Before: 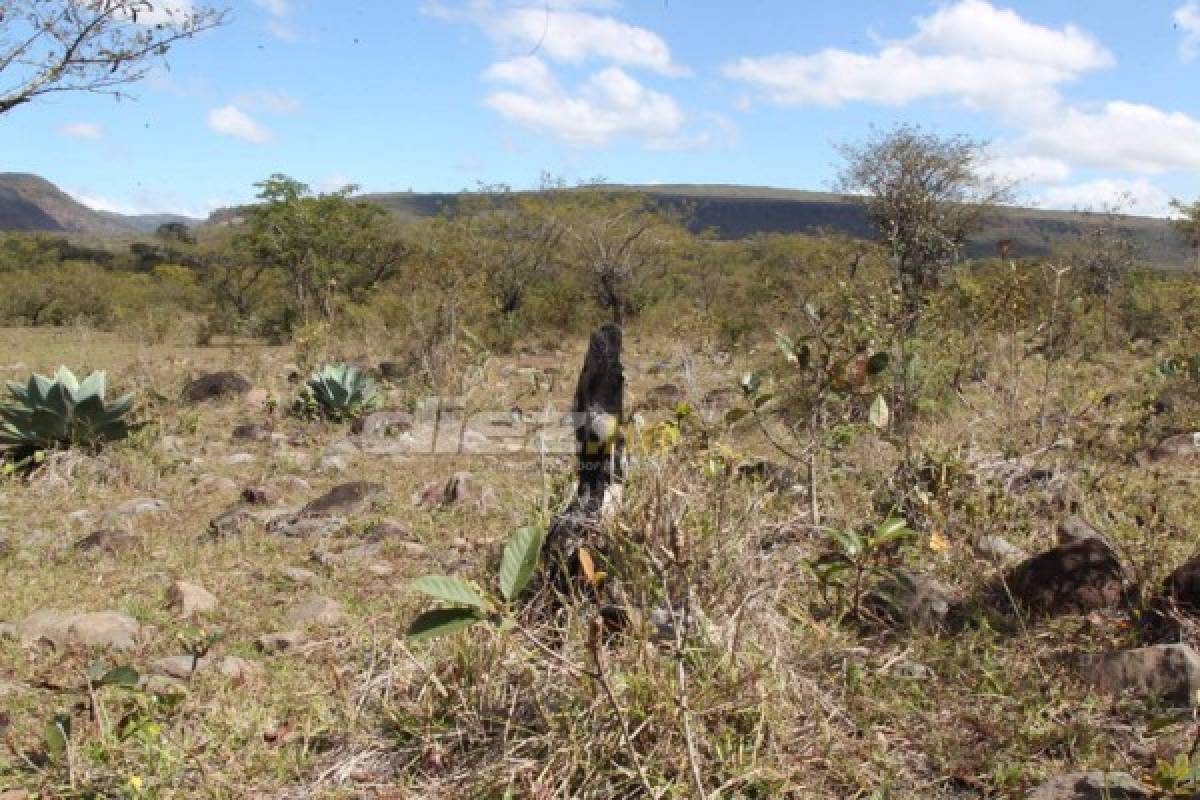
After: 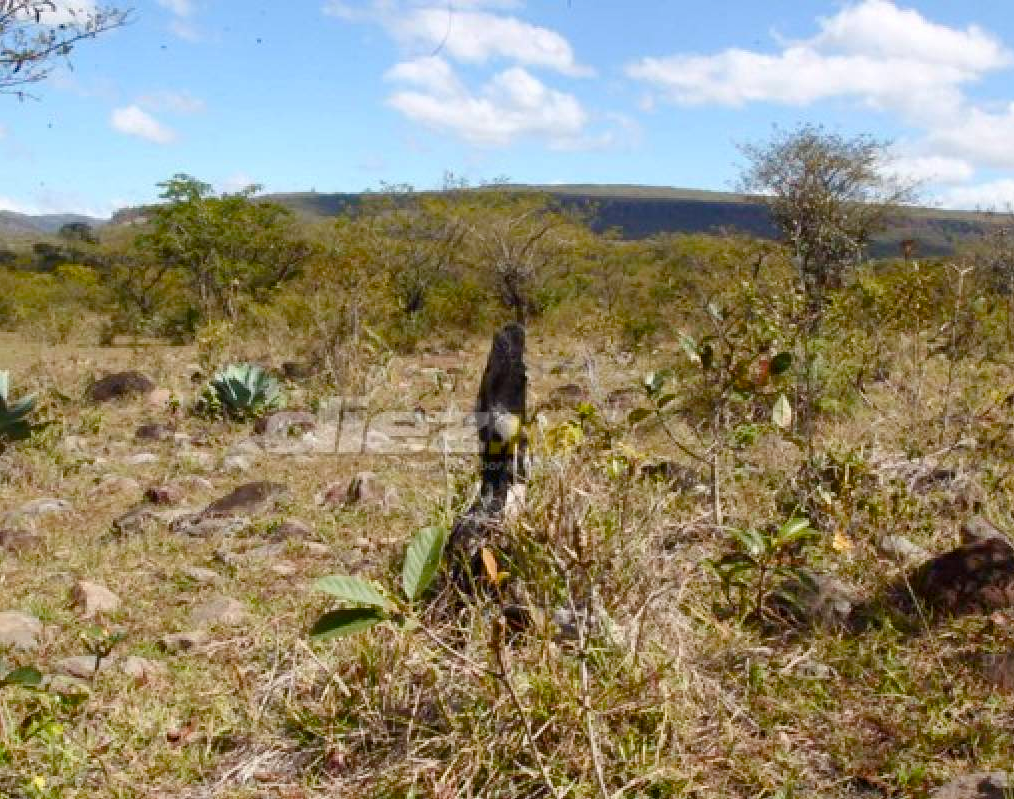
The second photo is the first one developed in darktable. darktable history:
exposure: exposure -0.04 EV, compensate exposure bias true, compensate highlight preservation false
crop: left 8.084%, right 7.397%
color balance rgb: perceptual saturation grading › global saturation 20%, perceptual saturation grading › highlights -25.022%, perceptual saturation grading › shadows 49.582%, global vibrance 20.679%
local contrast: mode bilateral grid, contrast 20, coarseness 49, detail 120%, midtone range 0.2
